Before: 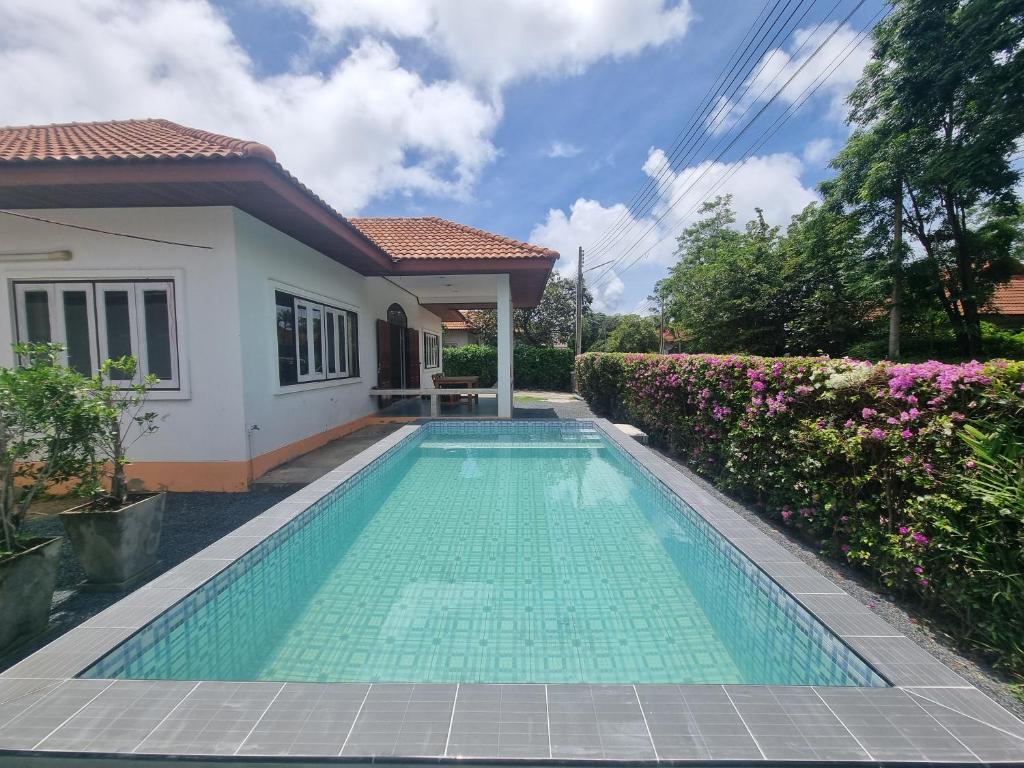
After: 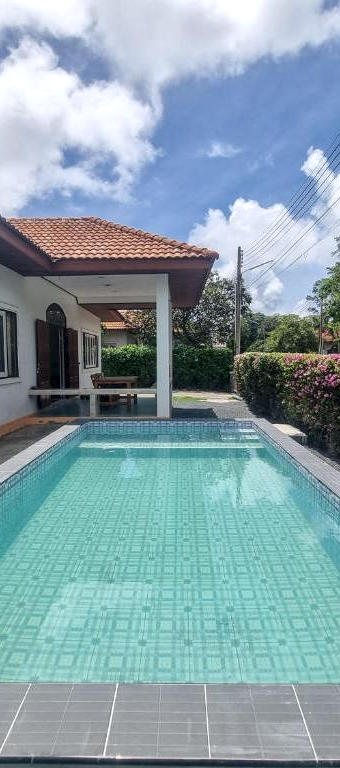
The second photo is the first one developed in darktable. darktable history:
white balance: emerald 1
crop: left 33.36%, right 33.36%
local contrast: detail 142%
